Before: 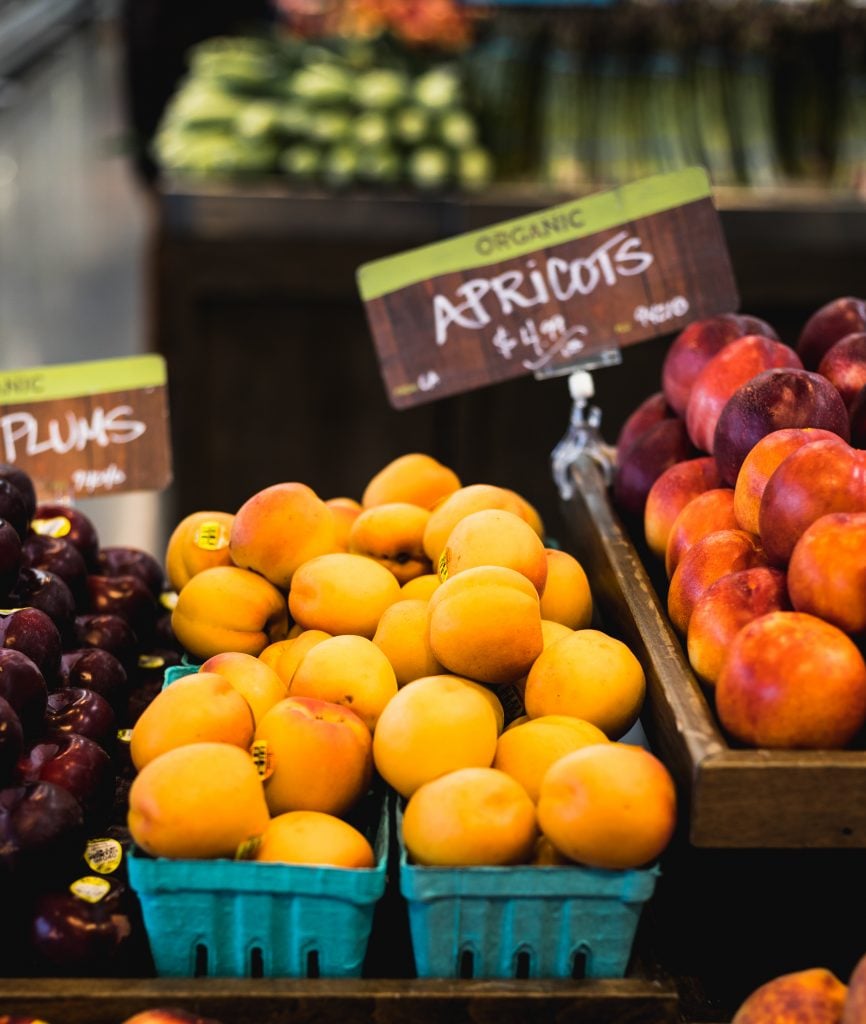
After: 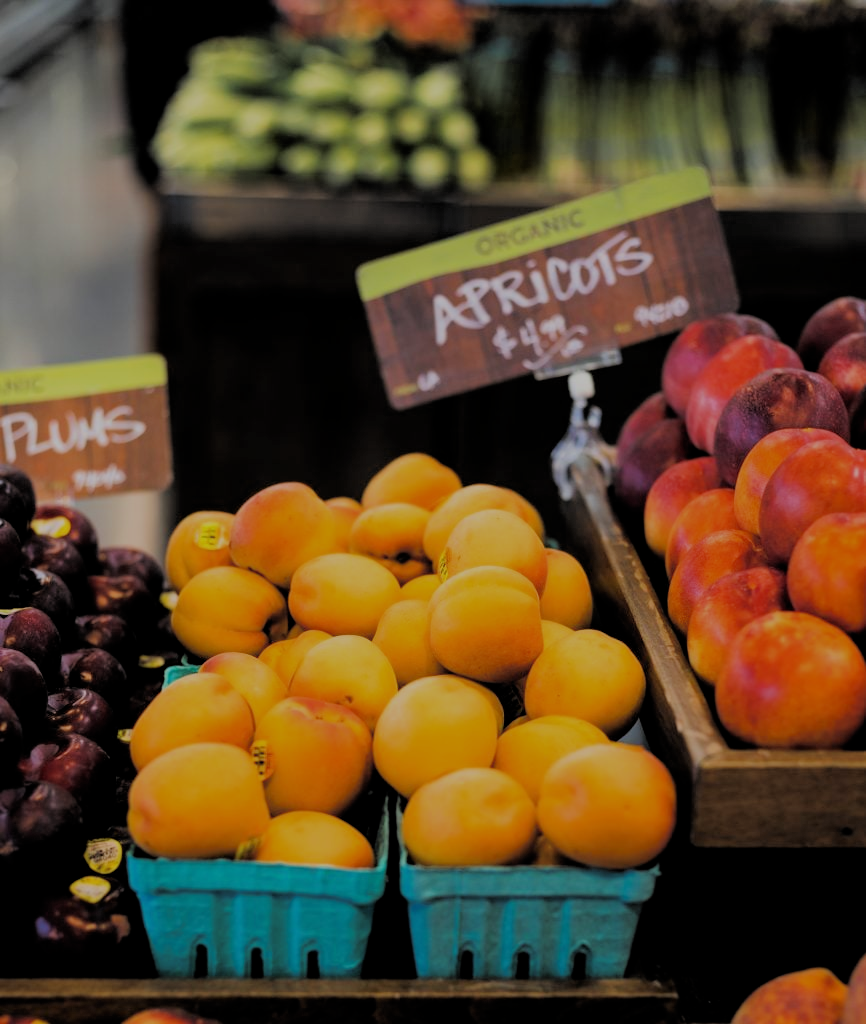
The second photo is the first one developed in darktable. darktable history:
filmic rgb: middle gray luminance 3.54%, black relative exposure -5.95 EV, white relative exposure 6.36 EV, dynamic range scaling 21.81%, target black luminance 0%, hardness 2.28, latitude 46.15%, contrast 0.782, highlights saturation mix 99%, shadows ↔ highlights balance 0.035%
